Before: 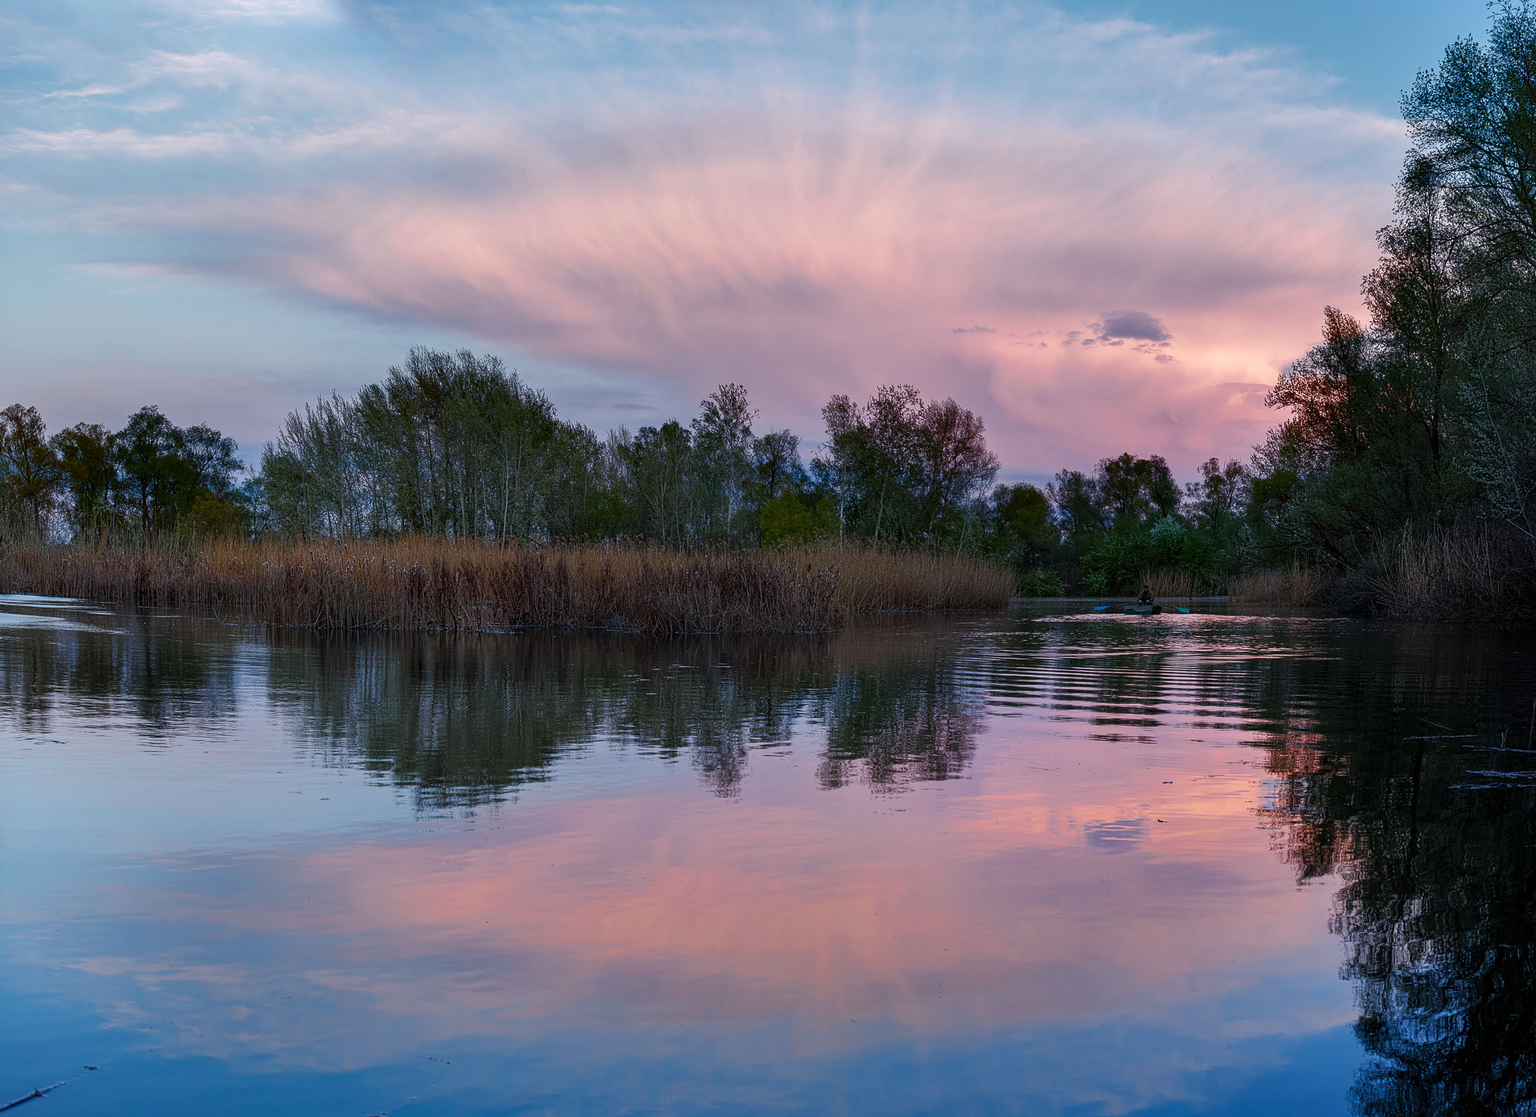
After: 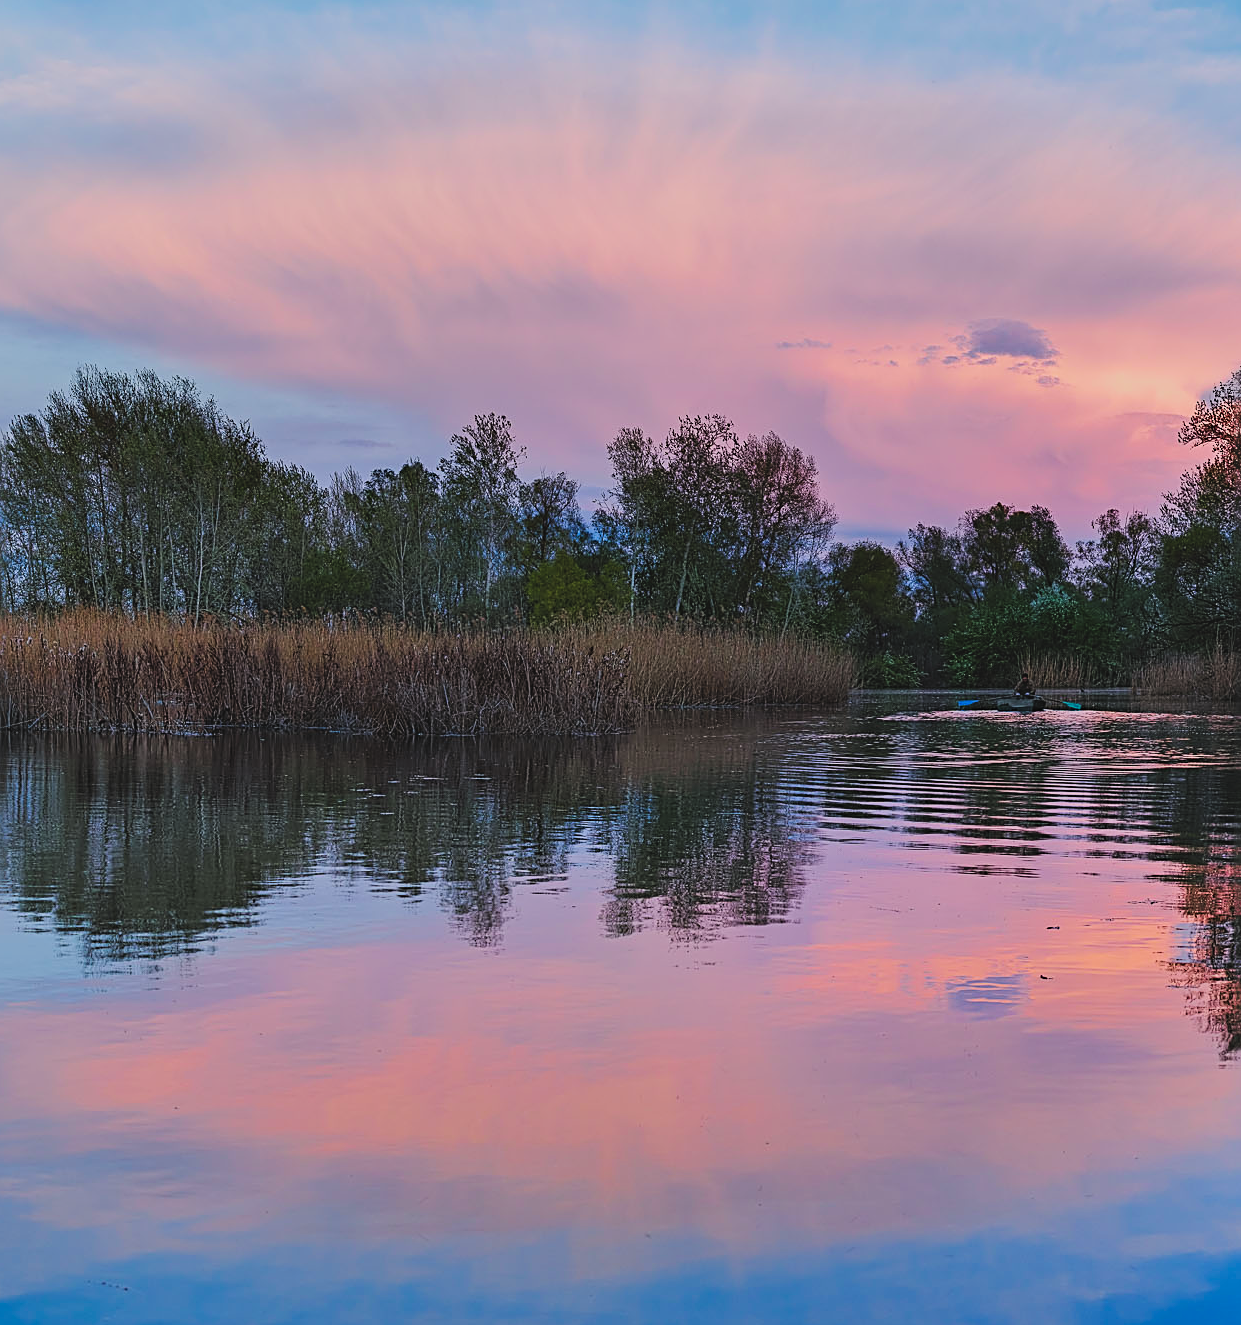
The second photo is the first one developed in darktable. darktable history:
crop and rotate: left 22.831%, top 5.632%, right 14.449%, bottom 2.302%
sharpen: radius 2.557, amount 0.647
contrast brightness saturation: contrast 0.074, brightness 0.072, saturation 0.177
filmic rgb: black relative exposure -7.65 EV, white relative exposure 4.56 EV, hardness 3.61, color science v6 (2022)
tone curve: preserve colors none
exposure: black level correction -0.015, exposure -0.133 EV, compensate exposure bias true, compensate highlight preservation false
color balance rgb: perceptual saturation grading › global saturation 19.59%, perceptual brilliance grading › global brilliance 2.872%, perceptual brilliance grading › highlights -3.238%, perceptual brilliance grading › shadows 3.588%
